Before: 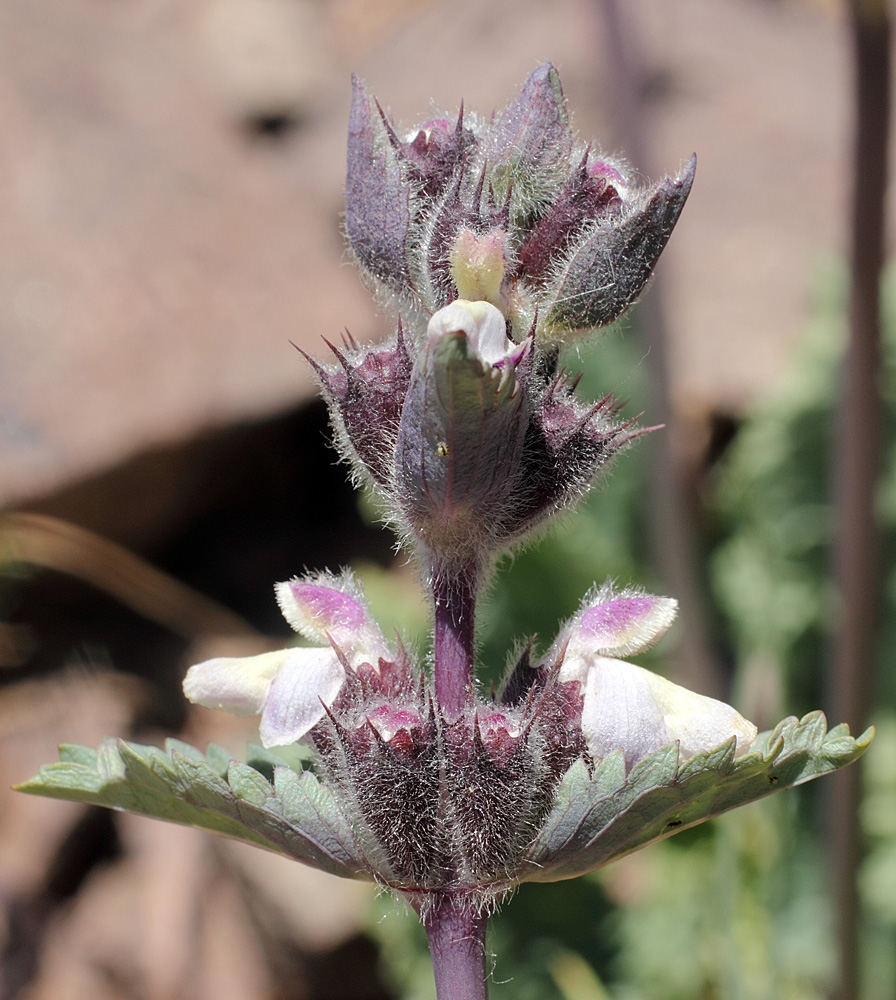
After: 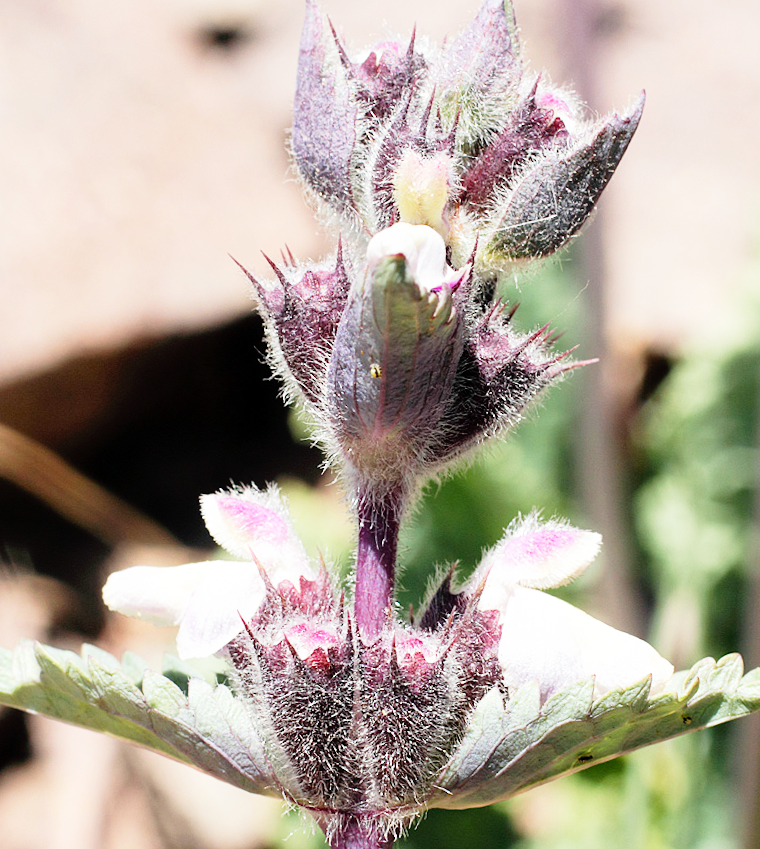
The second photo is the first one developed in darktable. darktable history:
base curve: curves: ch0 [(0, 0) (0.012, 0.01) (0.073, 0.168) (0.31, 0.711) (0.645, 0.957) (1, 1)], preserve colors none
crop and rotate: angle -3.27°, left 5.211%, top 5.211%, right 4.607%, bottom 4.607%
exposure: exposure 0.014 EV, compensate highlight preservation false
